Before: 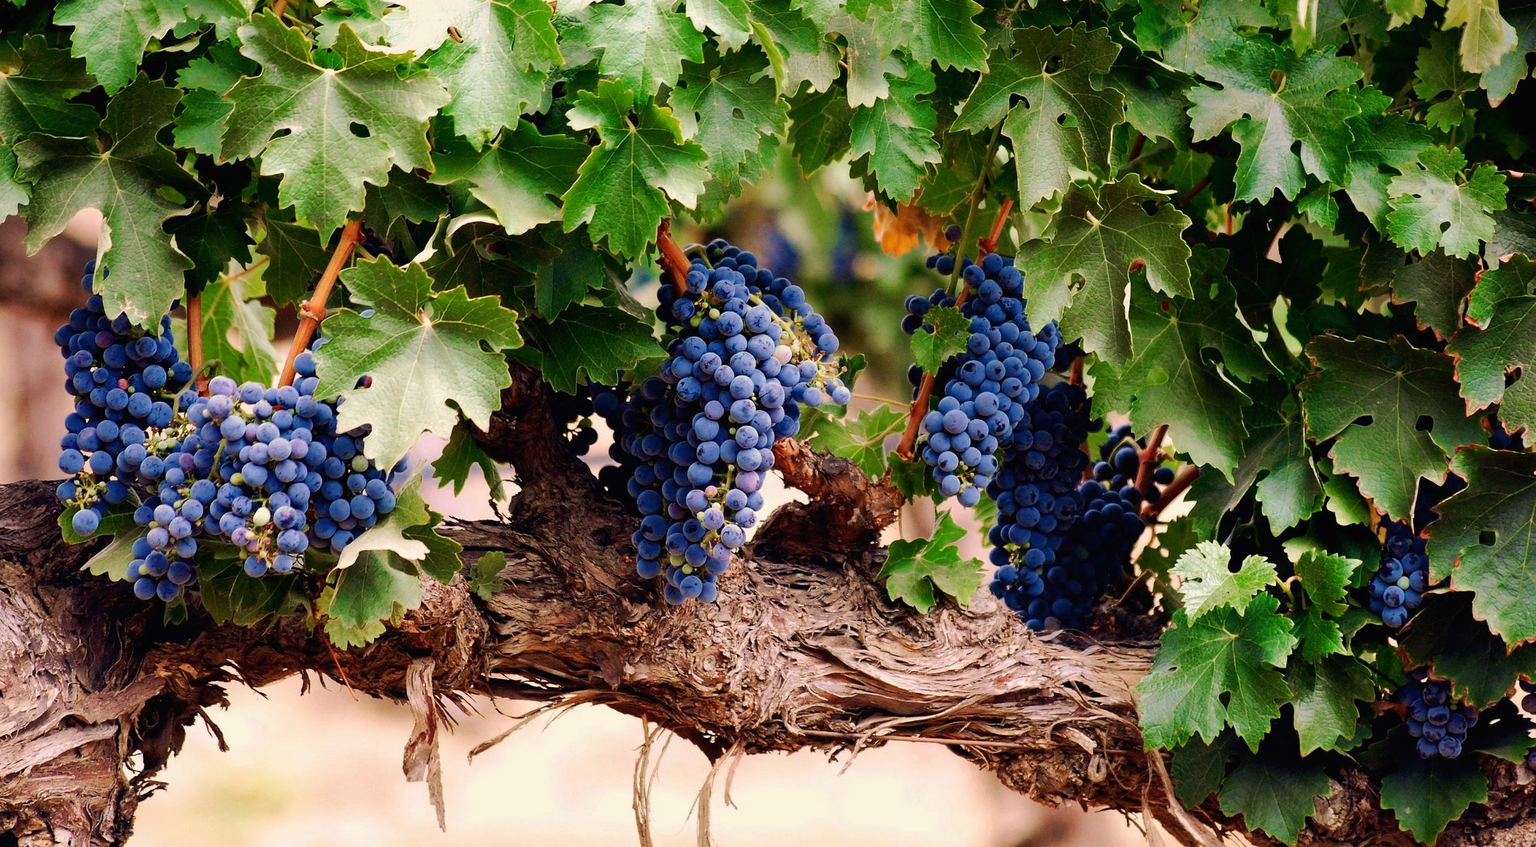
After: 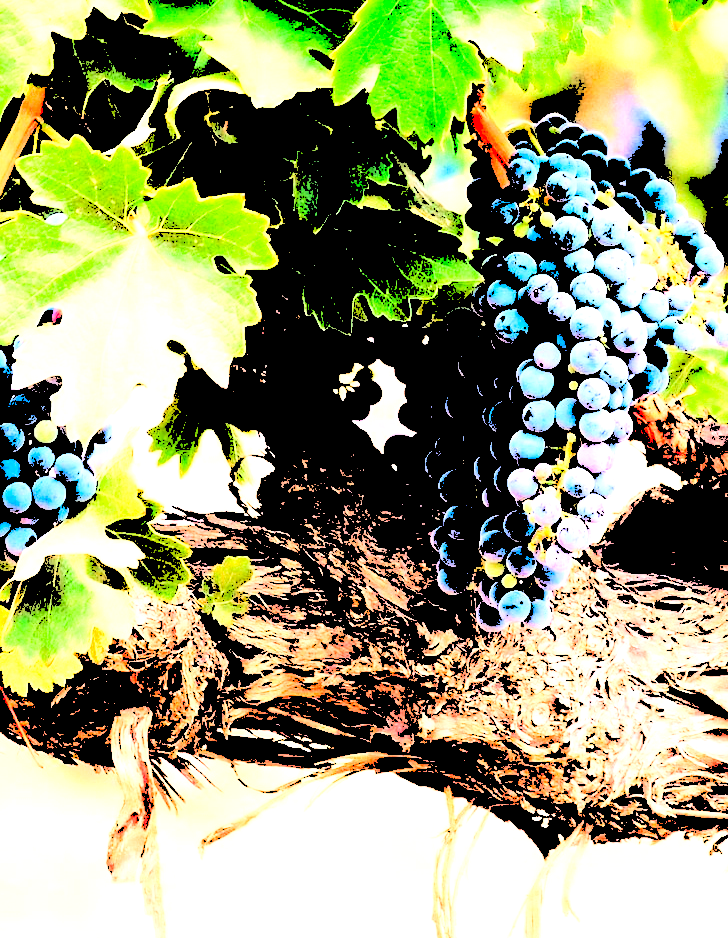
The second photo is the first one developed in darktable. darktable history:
crop and rotate: left 21.37%, top 18.814%, right 45.158%, bottom 2.997%
color calibration: illuminant same as pipeline (D50), adaptation XYZ, x 0.346, y 0.358, temperature 5013.58 K, saturation algorithm version 1 (2020)
levels: black 0.023%, levels [0.246, 0.256, 0.506]
